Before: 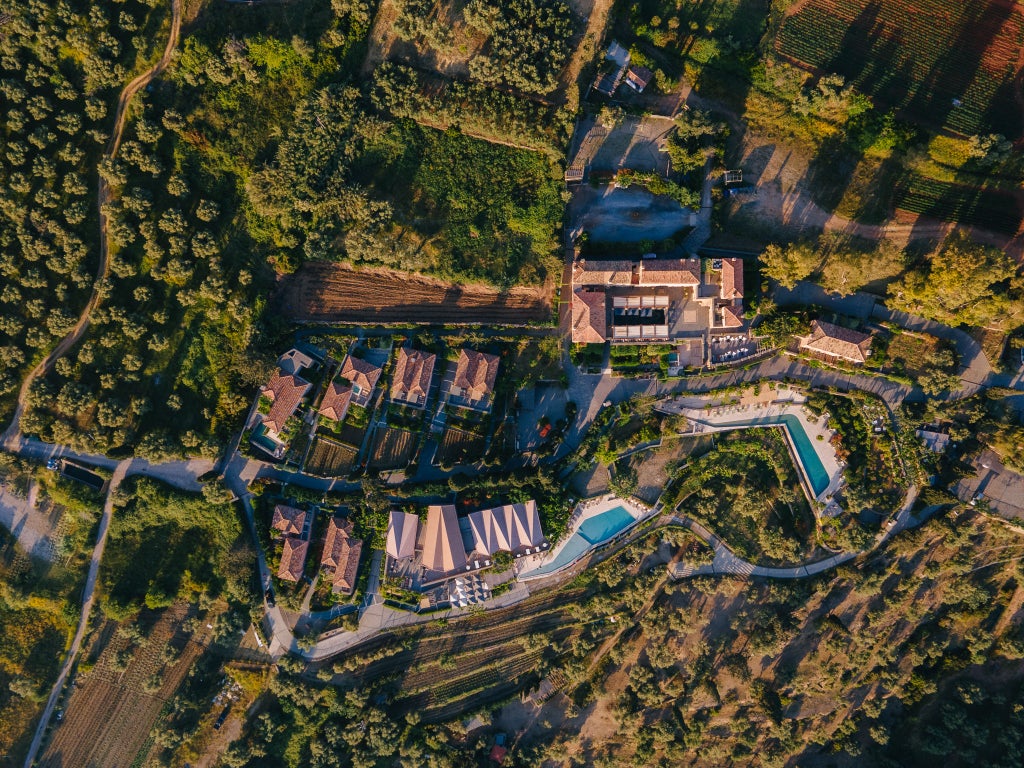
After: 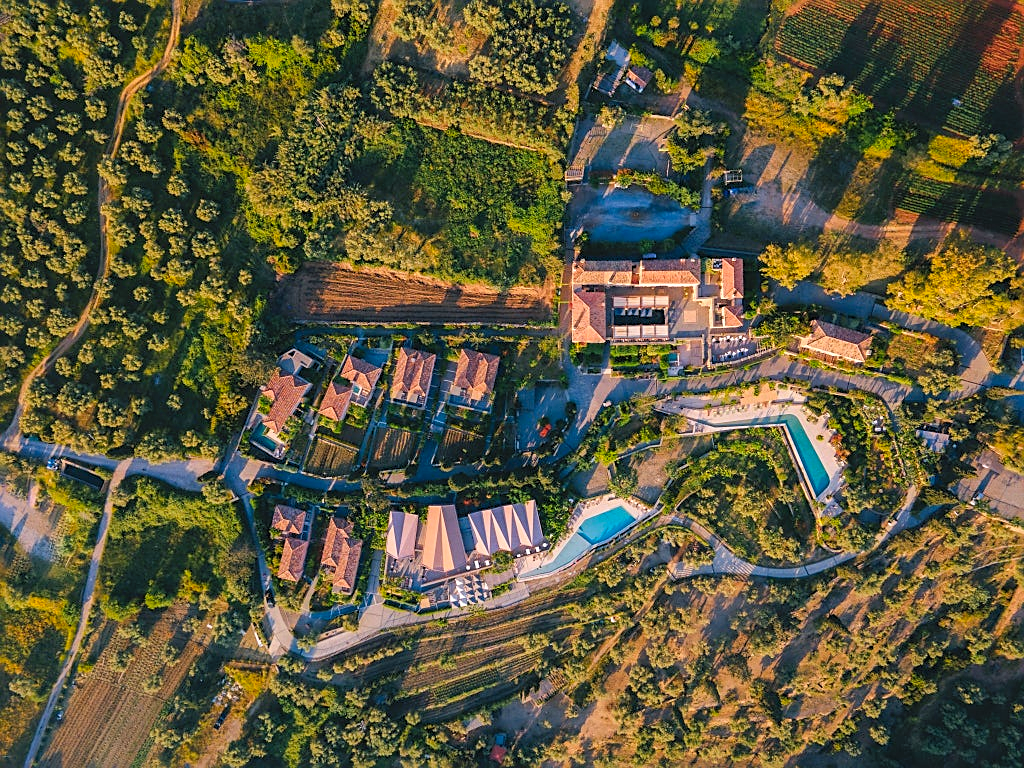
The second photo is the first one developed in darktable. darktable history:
levels: white 99.9%, levels [0, 0.498, 0.996]
sharpen: amount 0.492
contrast brightness saturation: contrast 0.067, brightness 0.176, saturation 0.399
